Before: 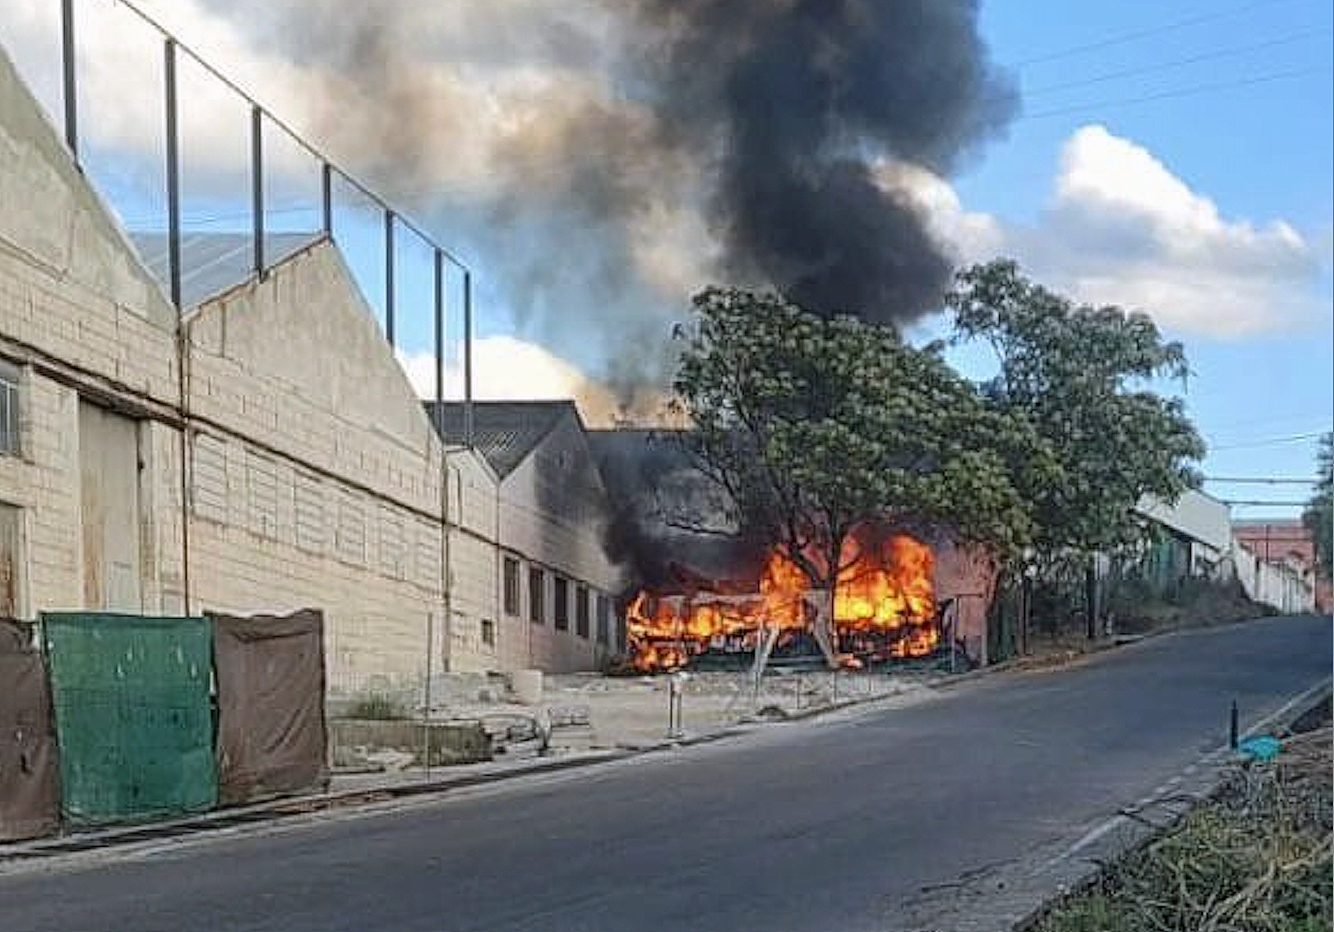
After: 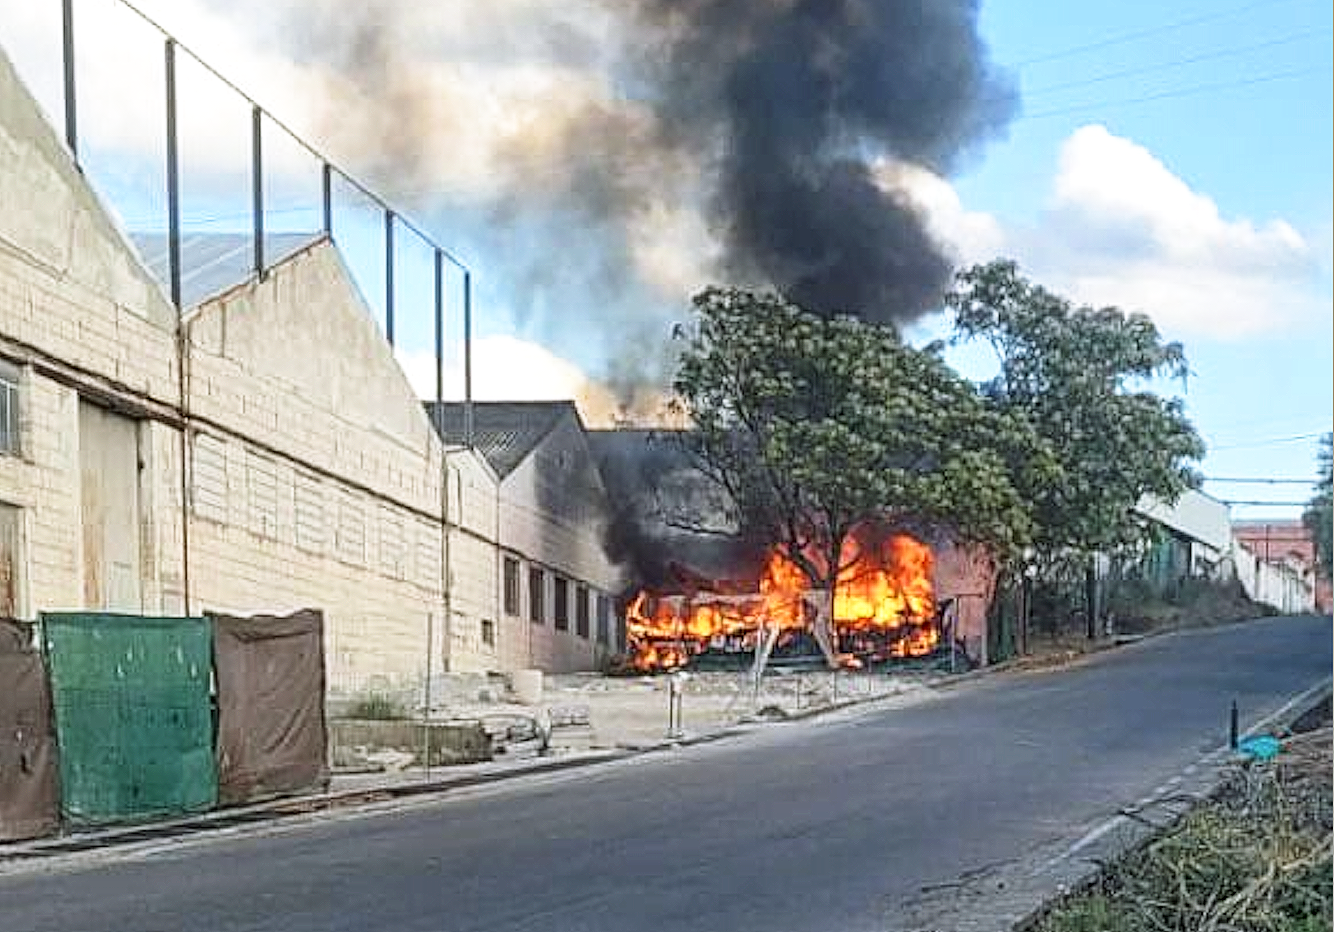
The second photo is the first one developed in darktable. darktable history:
levels: levels [0, 0.492, 0.984]
base curve: curves: ch0 [(0, 0) (0.579, 0.807) (1, 1)], preserve colors none
